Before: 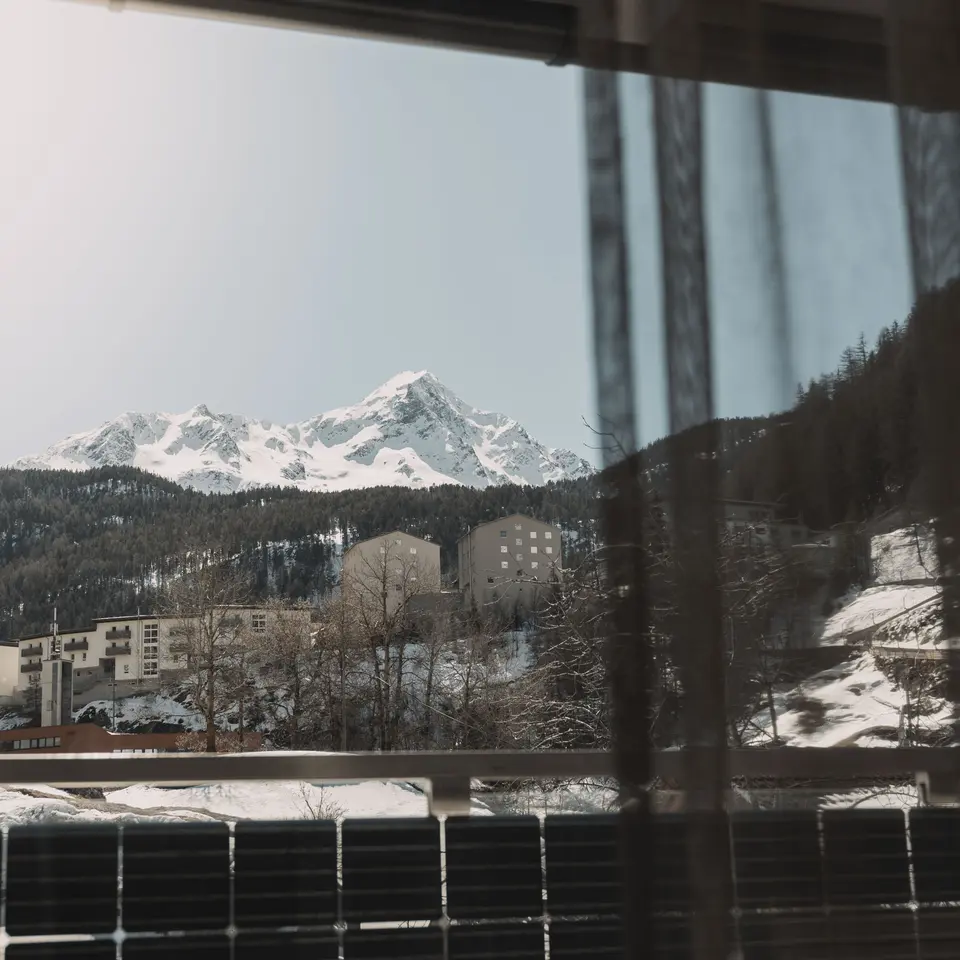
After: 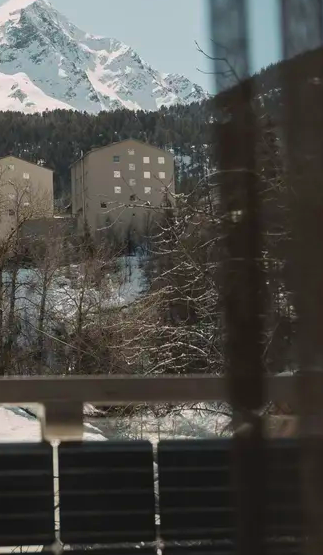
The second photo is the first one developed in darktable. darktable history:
crop: left 40.408%, top 39.135%, right 25.935%, bottom 2.991%
color balance rgb: shadows lift › hue 85.84°, linear chroma grading › global chroma 15.117%, perceptual saturation grading › global saturation 30.216%, global vibrance 20%
